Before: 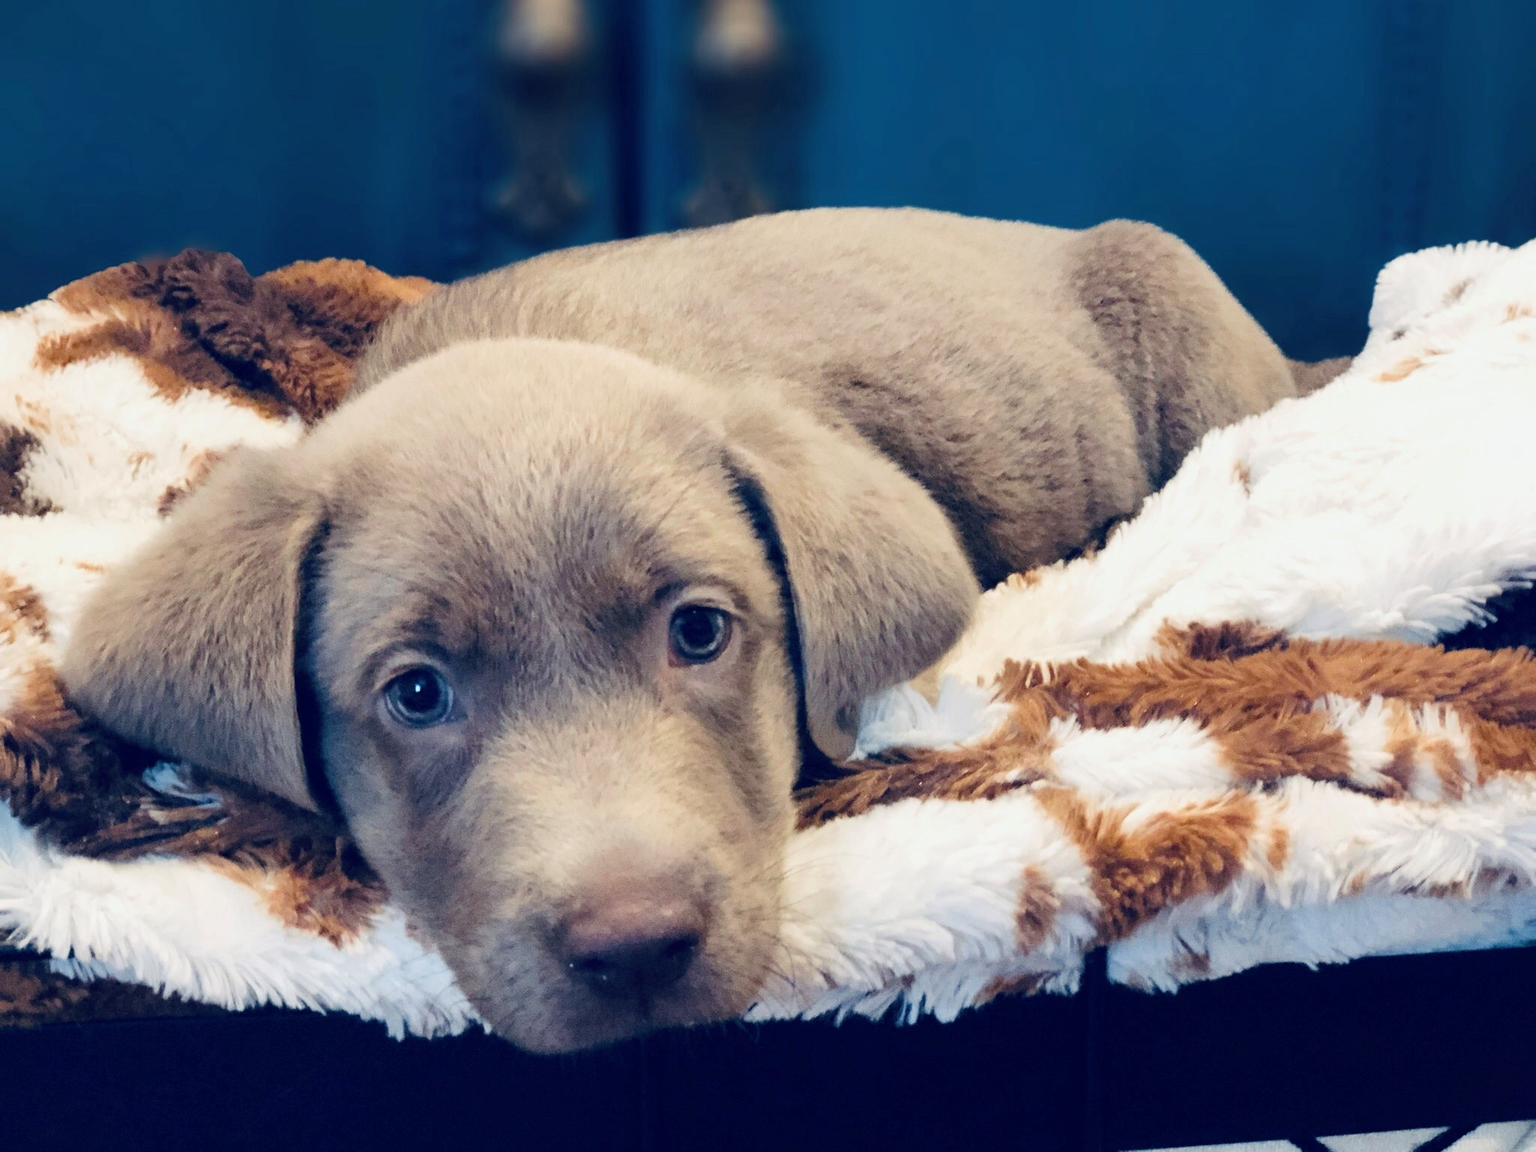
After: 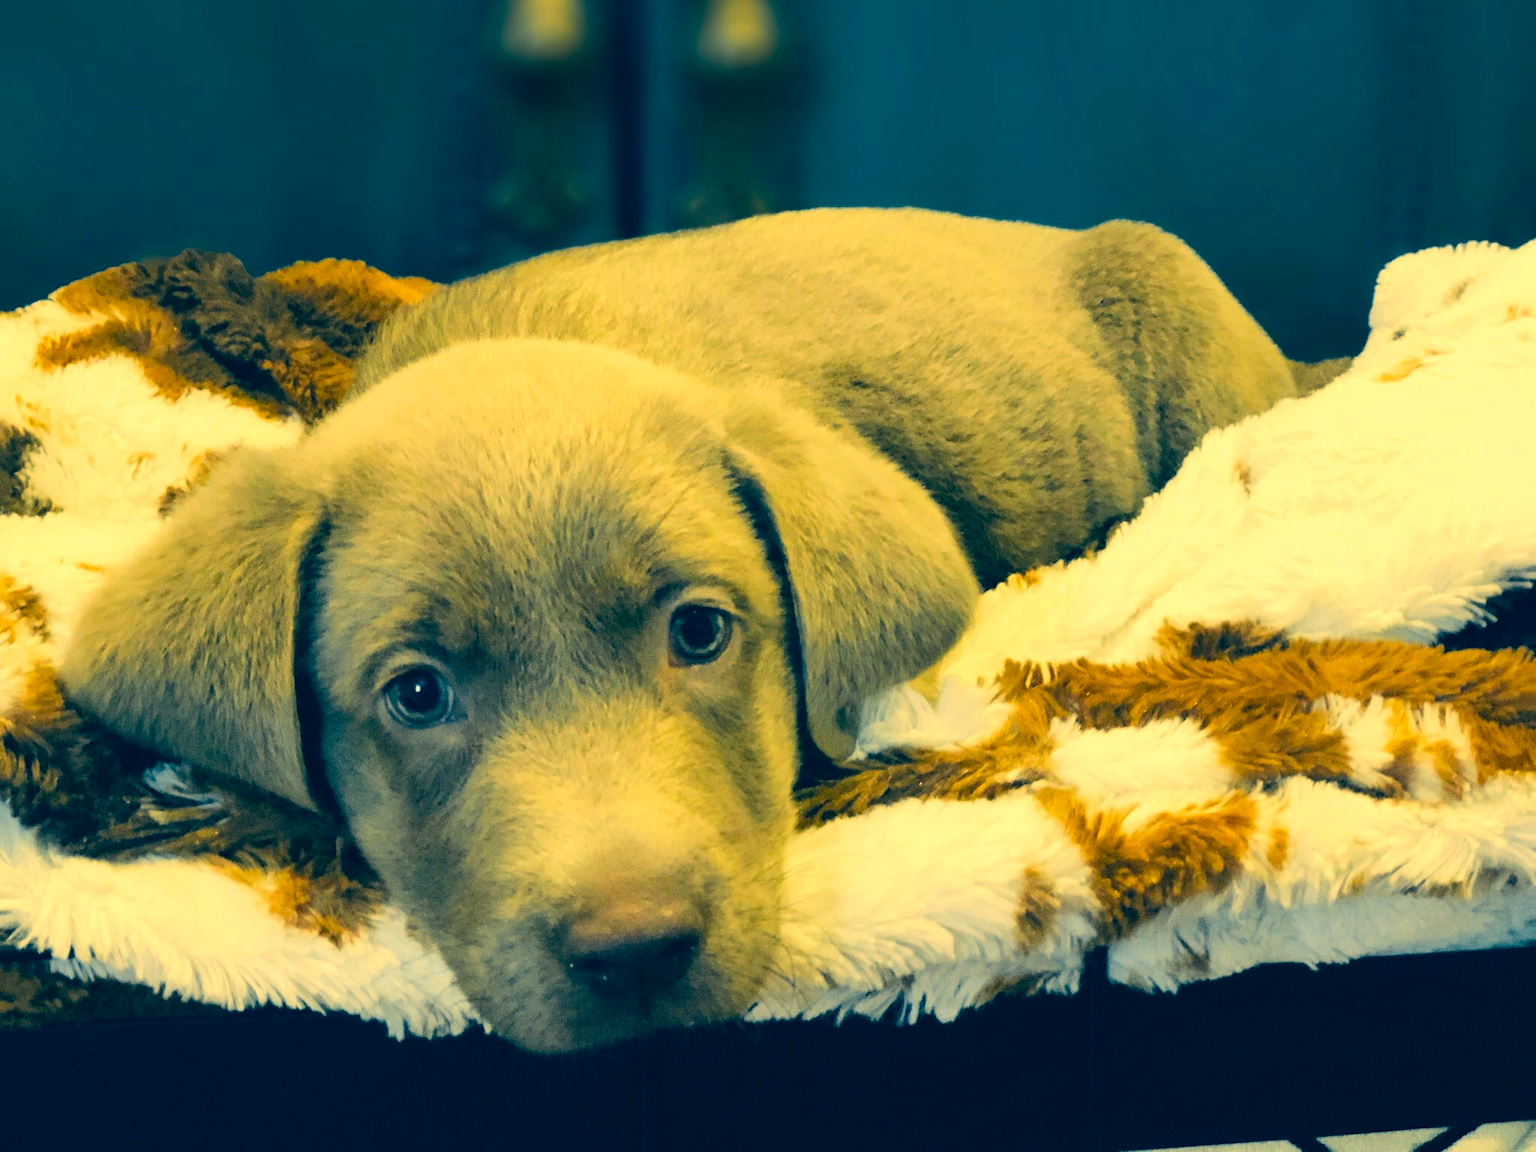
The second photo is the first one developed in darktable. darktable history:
color correction: highlights a* 5.62, highlights b* 33.57, shadows a* -25.86, shadows b* 4.02
color zones: curves: ch0 [(0.224, 0.526) (0.75, 0.5)]; ch1 [(0.055, 0.526) (0.224, 0.761) (0.377, 0.526) (0.75, 0.5)]
